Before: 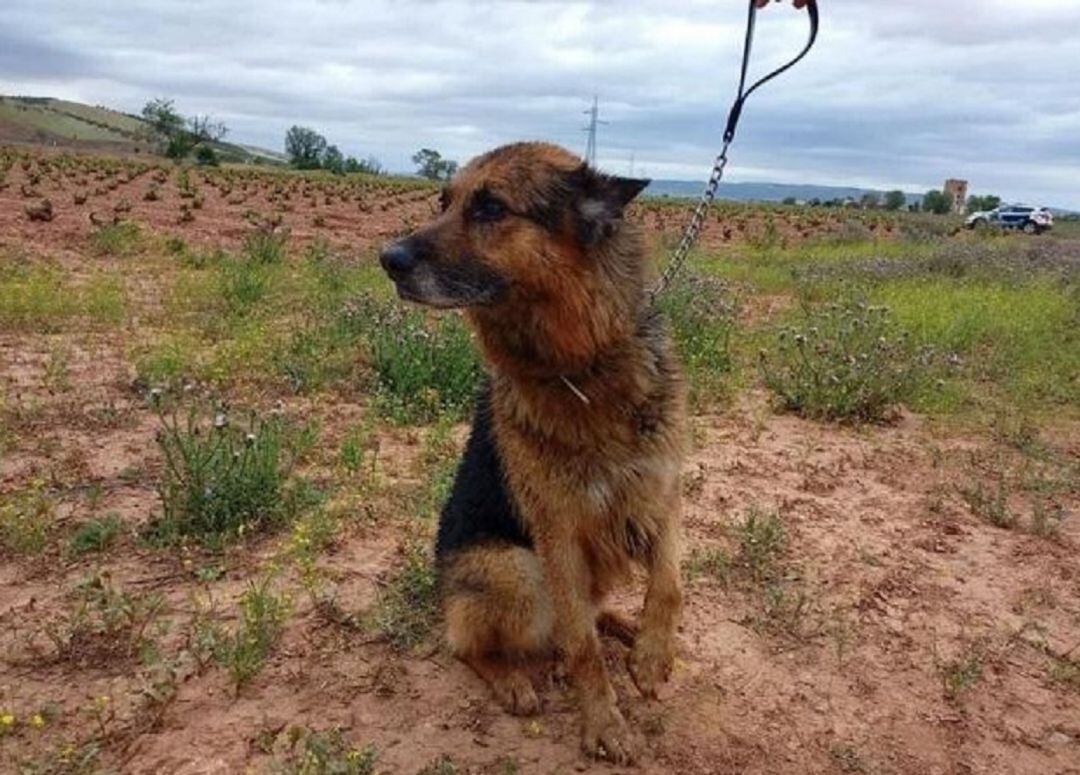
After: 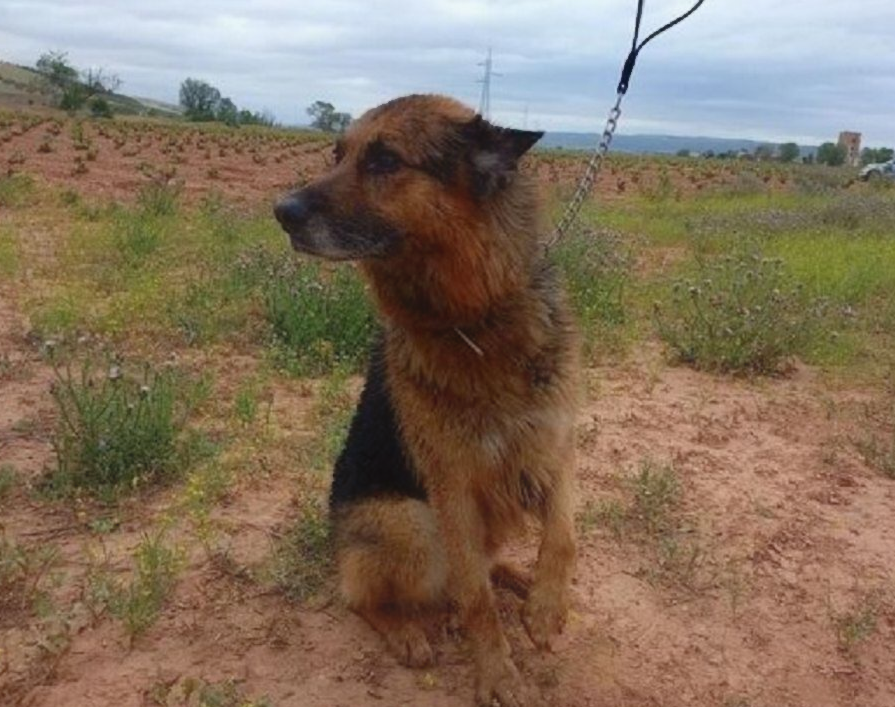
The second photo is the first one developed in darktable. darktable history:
contrast equalizer: y [[0.6 ×6], [0.55 ×6], [0 ×6], [0 ×6], [0 ×6]], mix -0.981
crop: left 9.843%, top 6.235%, right 7.276%, bottom 2.462%
